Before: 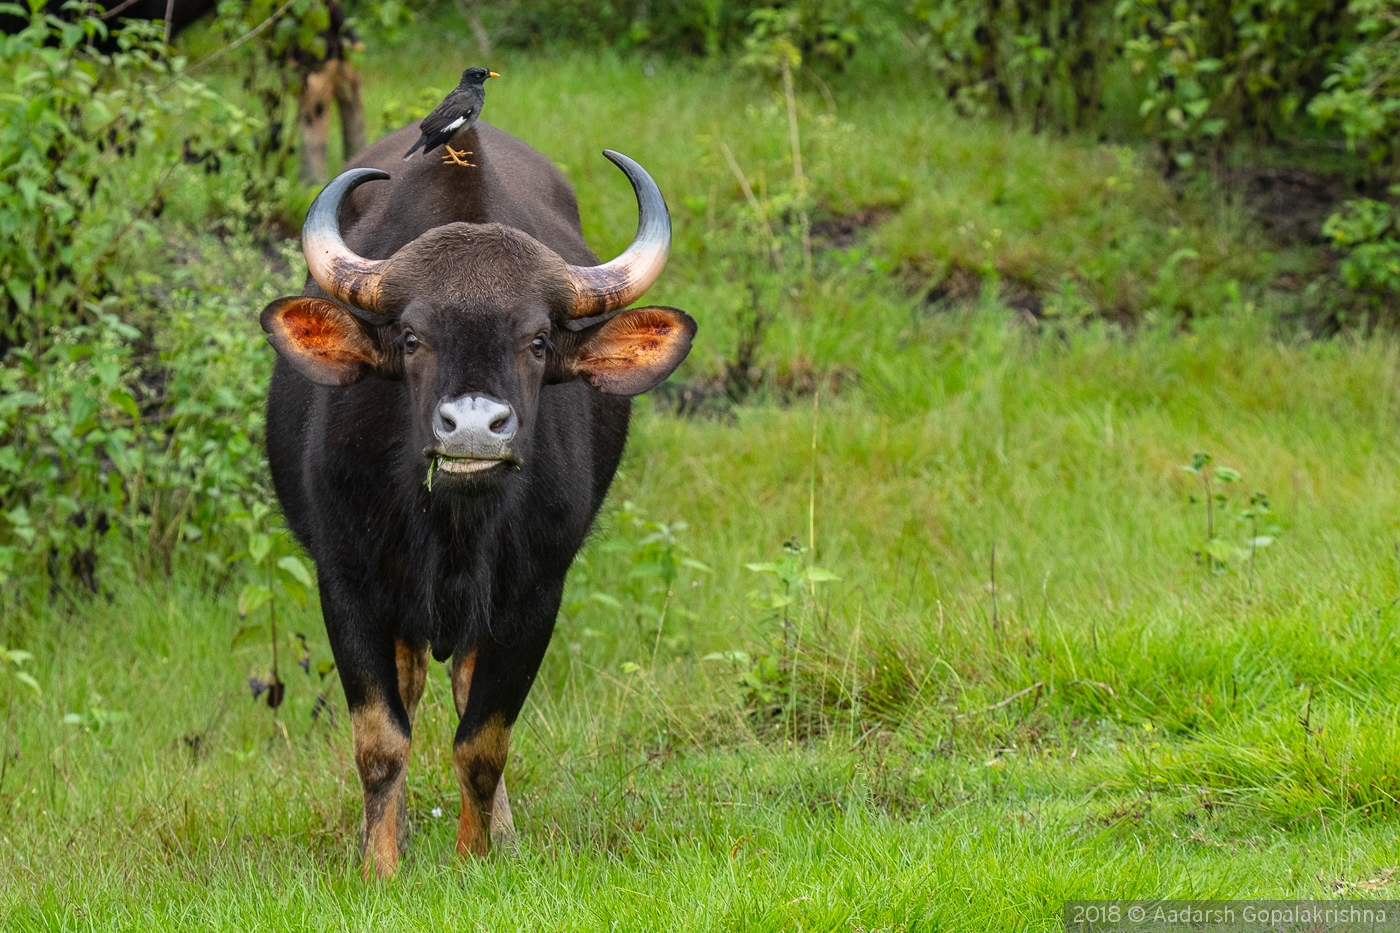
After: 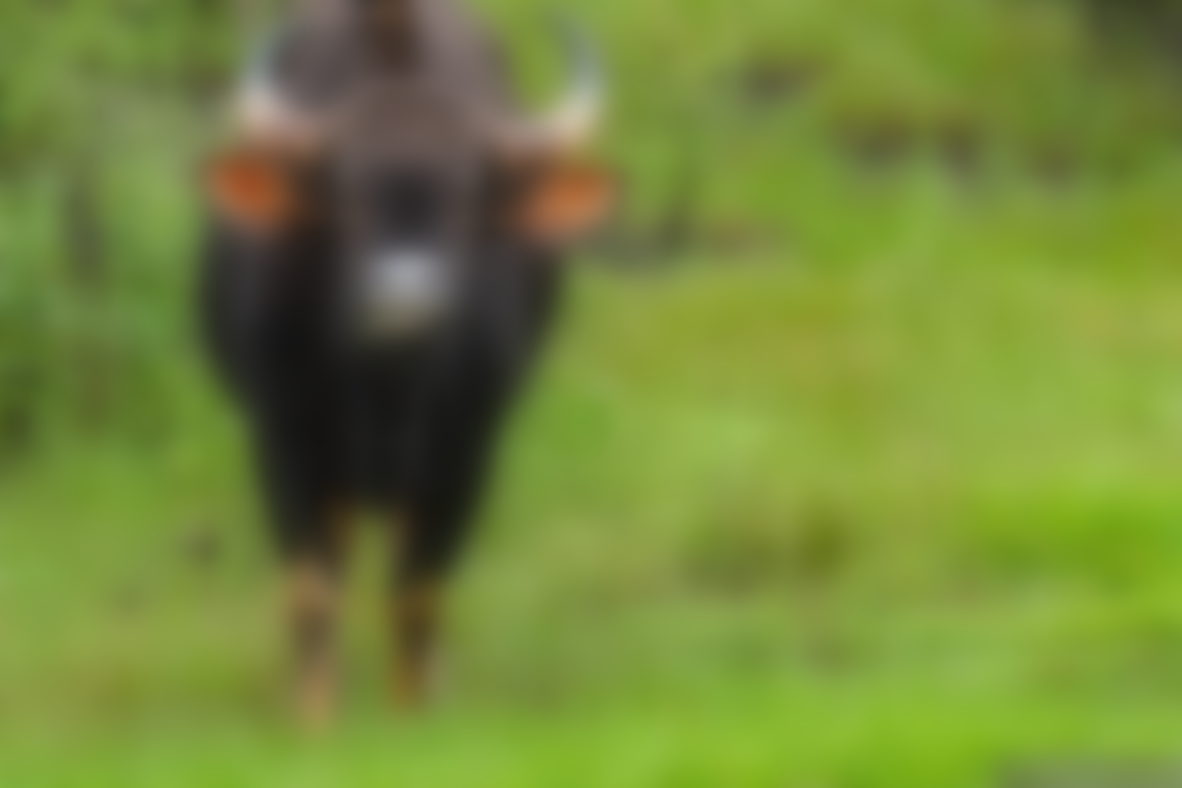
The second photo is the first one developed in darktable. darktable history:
crop and rotate: left 4.842%, top 15.51%, right 10.668%
levels: levels [0, 0.498, 0.996]
lowpass: radius 16, unbound 0
